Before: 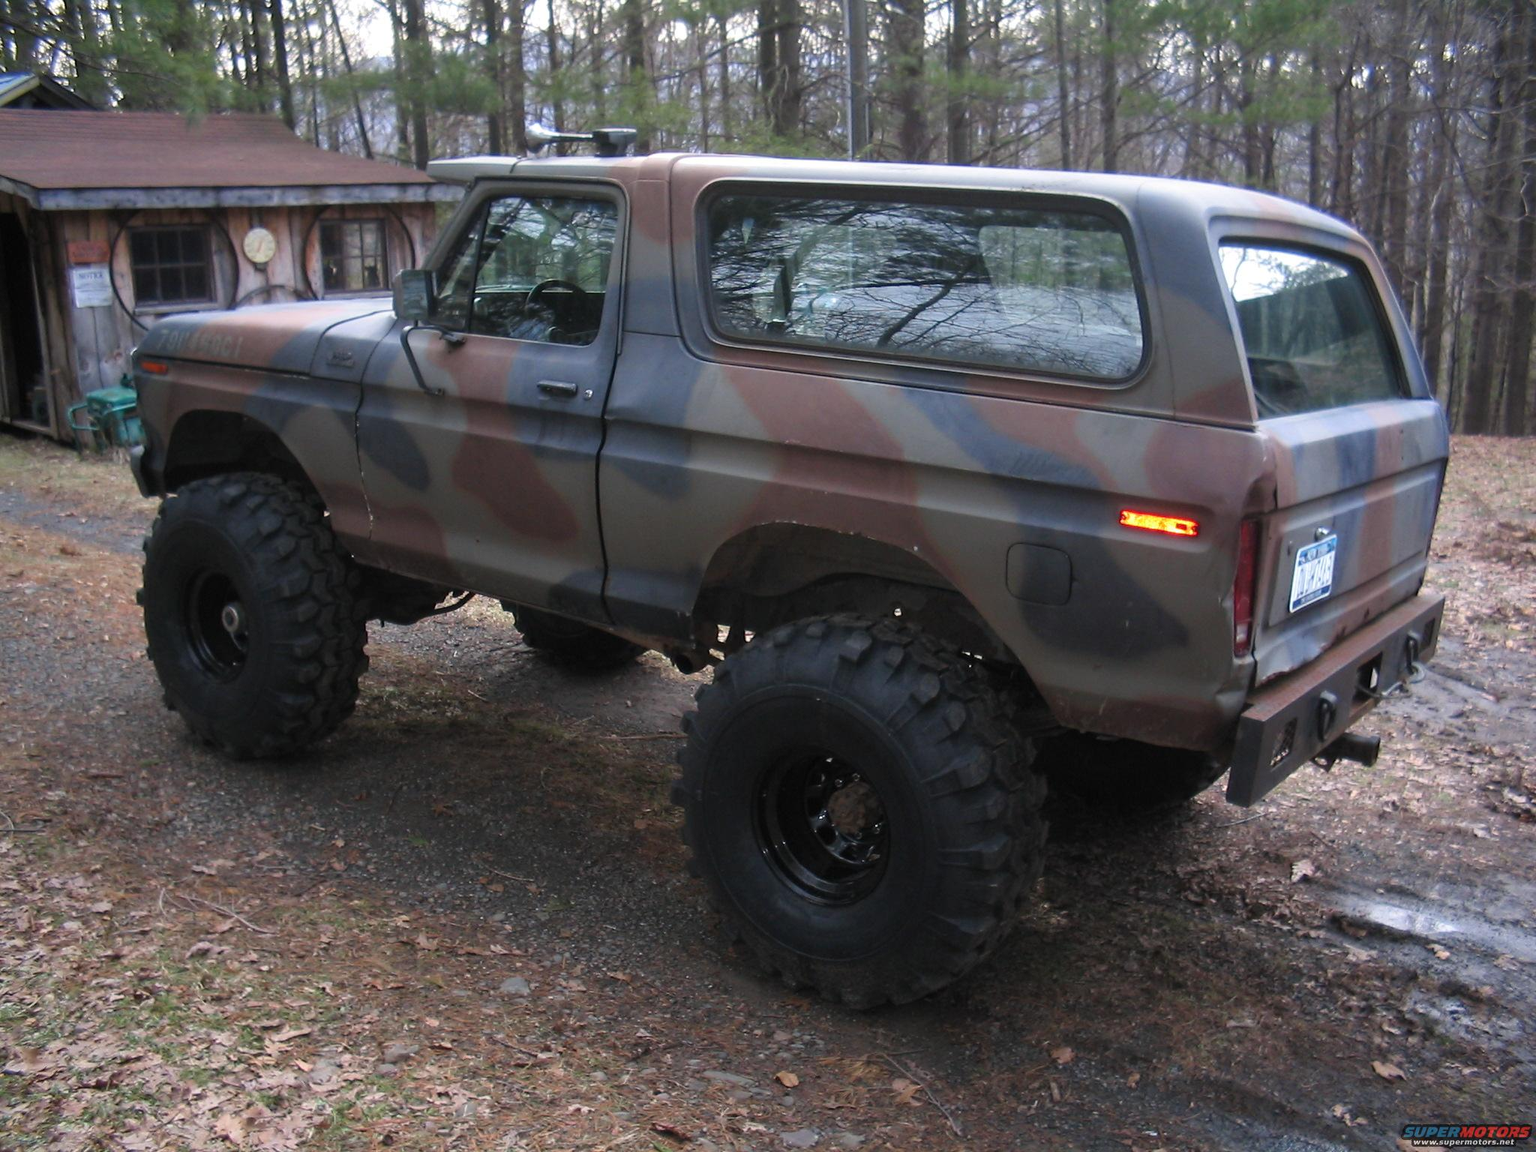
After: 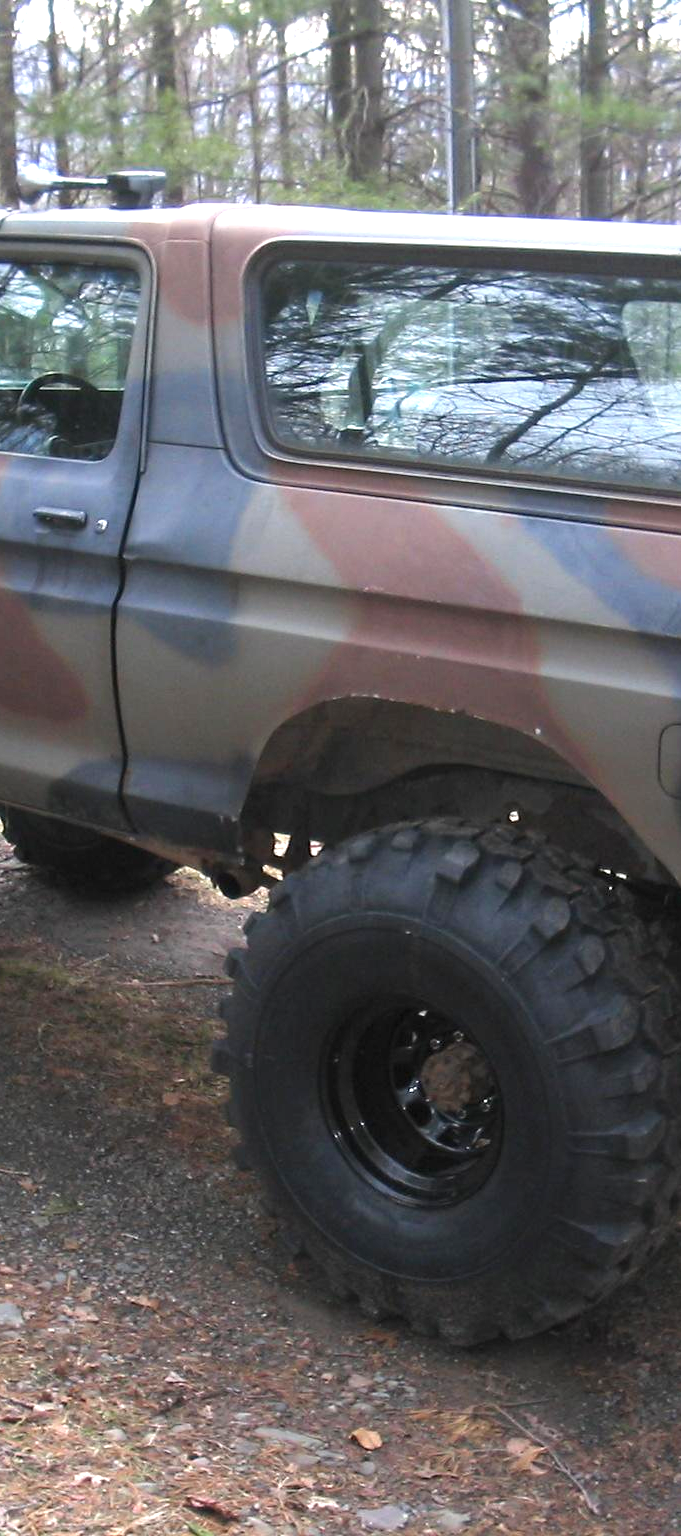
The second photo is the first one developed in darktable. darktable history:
crop: left 33.36%, right 33.36%
exposure: exposure 1.061 EV, compensate highlight preservation false
